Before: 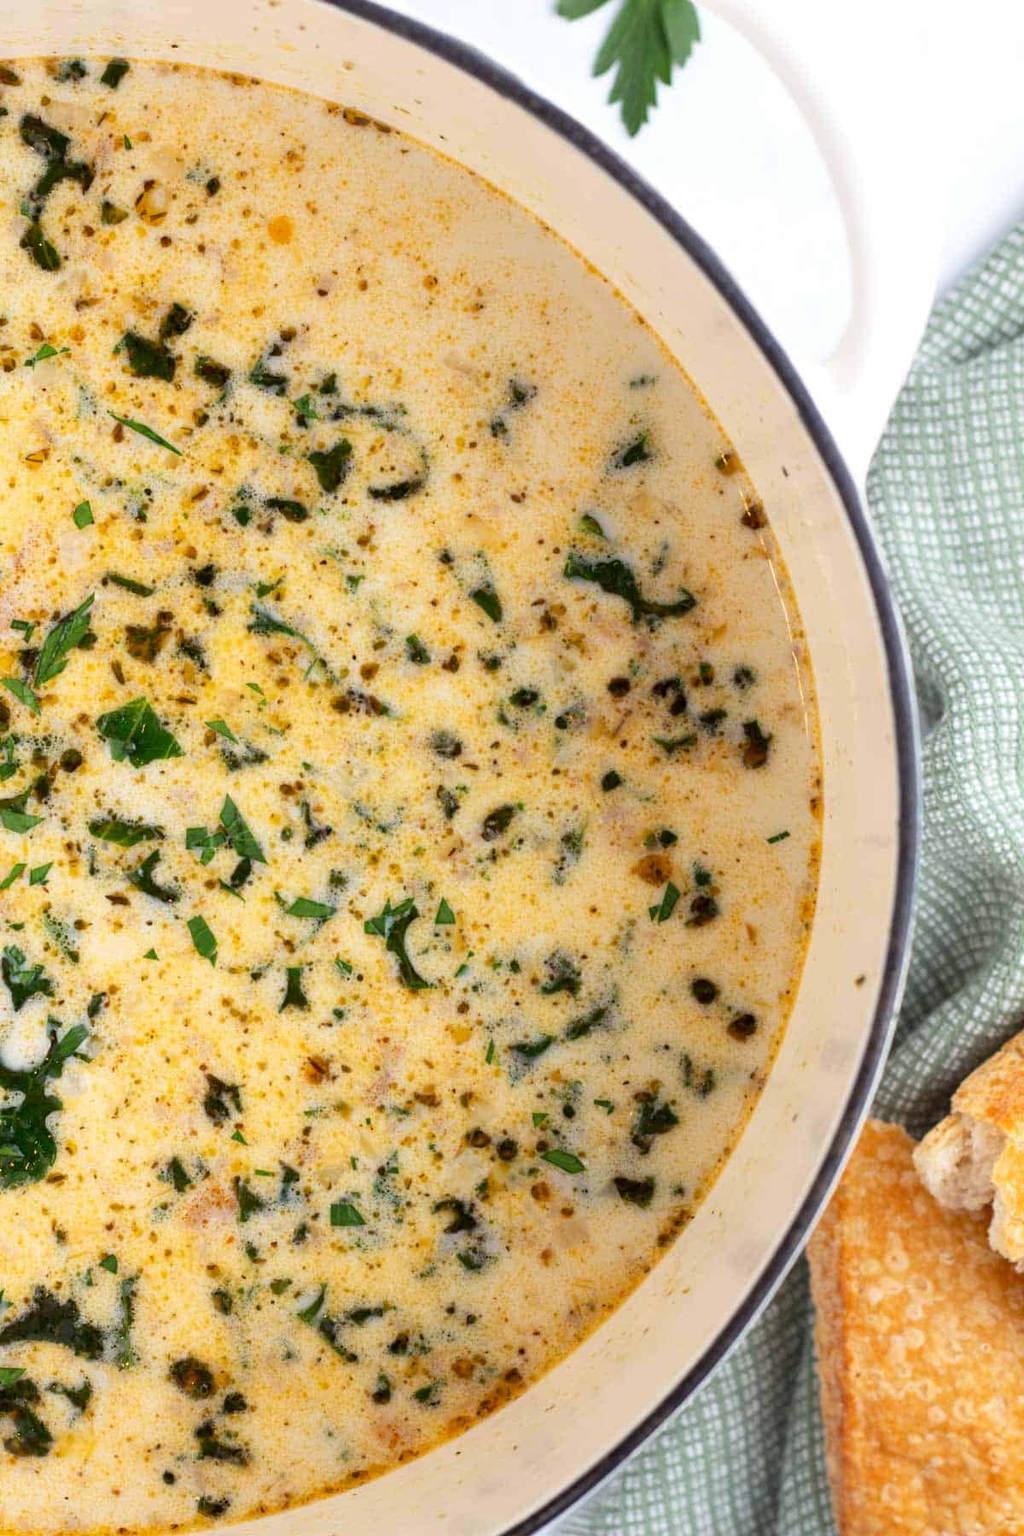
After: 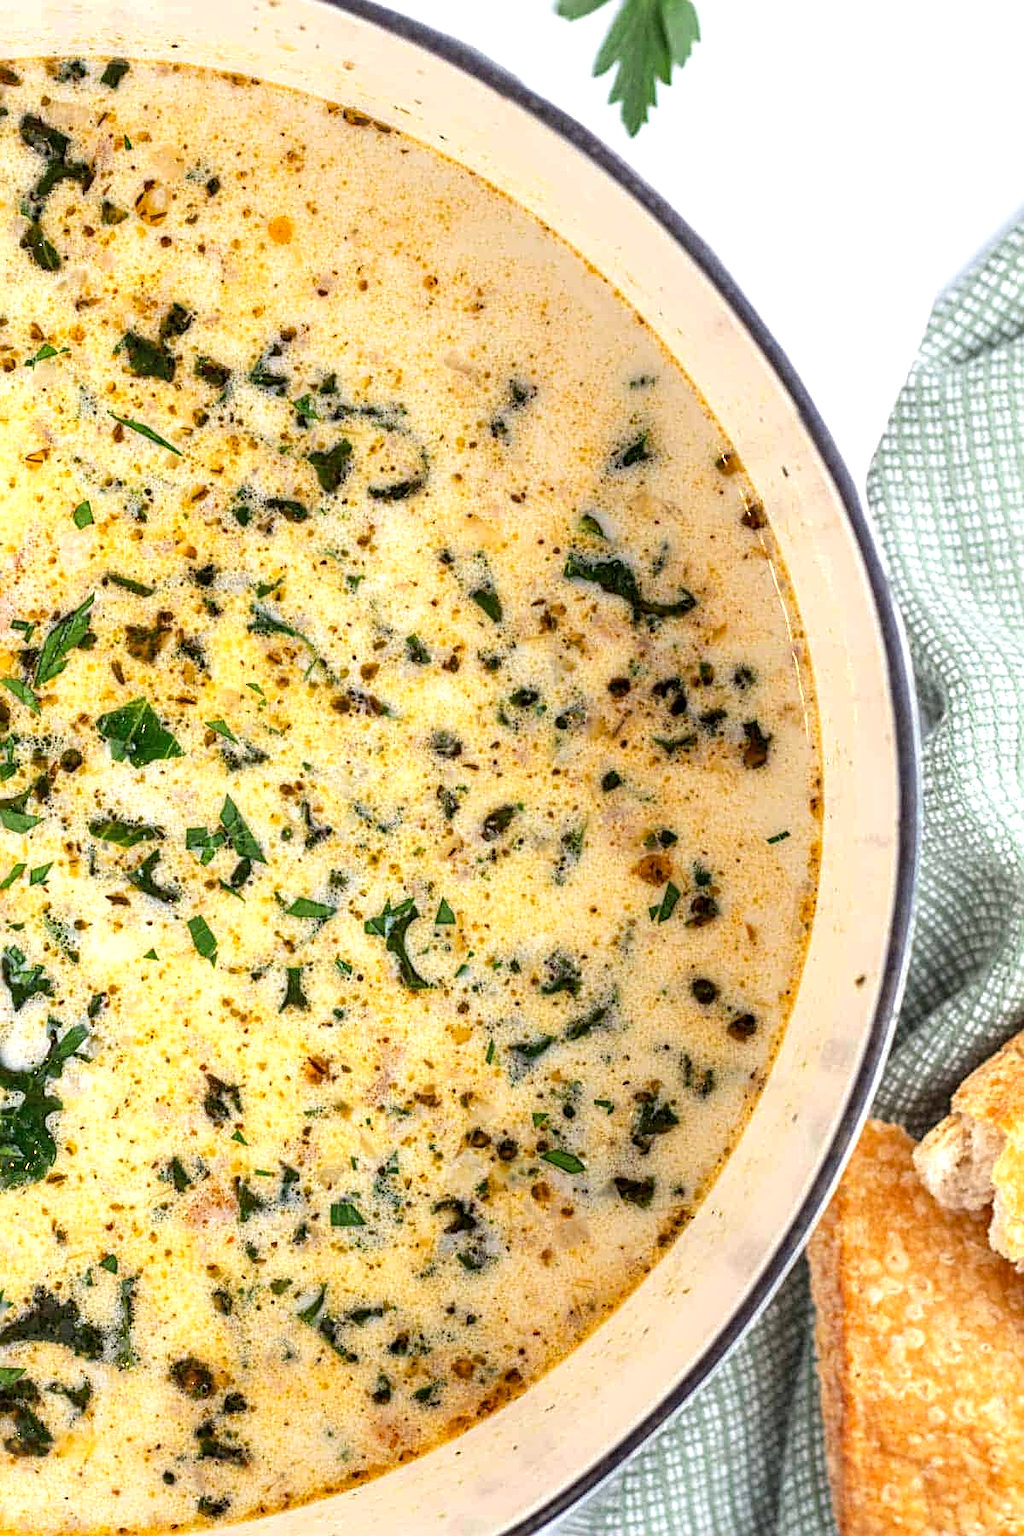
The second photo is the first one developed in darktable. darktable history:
local contrast: detail 130%
exposure: black level correction 0, exposure 0.4 EV, compensate exposure bias true, compensate highlight preservation false
sharpen: radius 2.767
